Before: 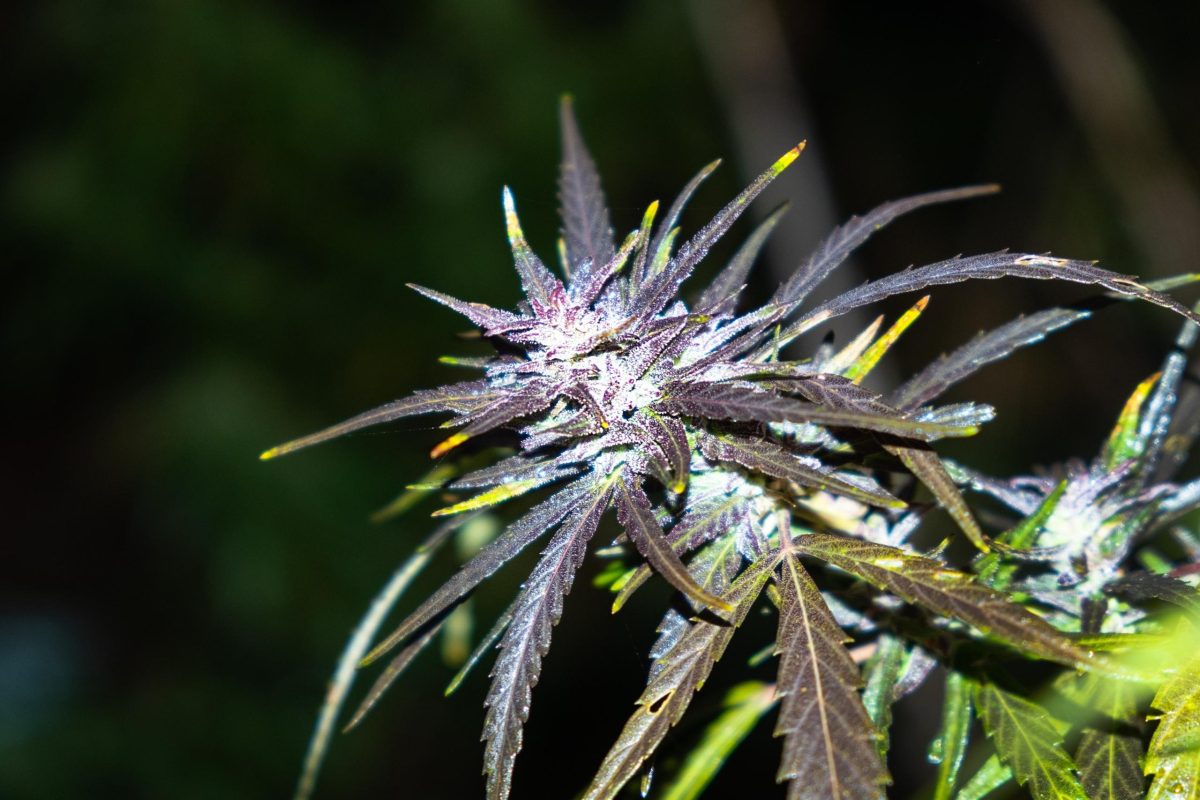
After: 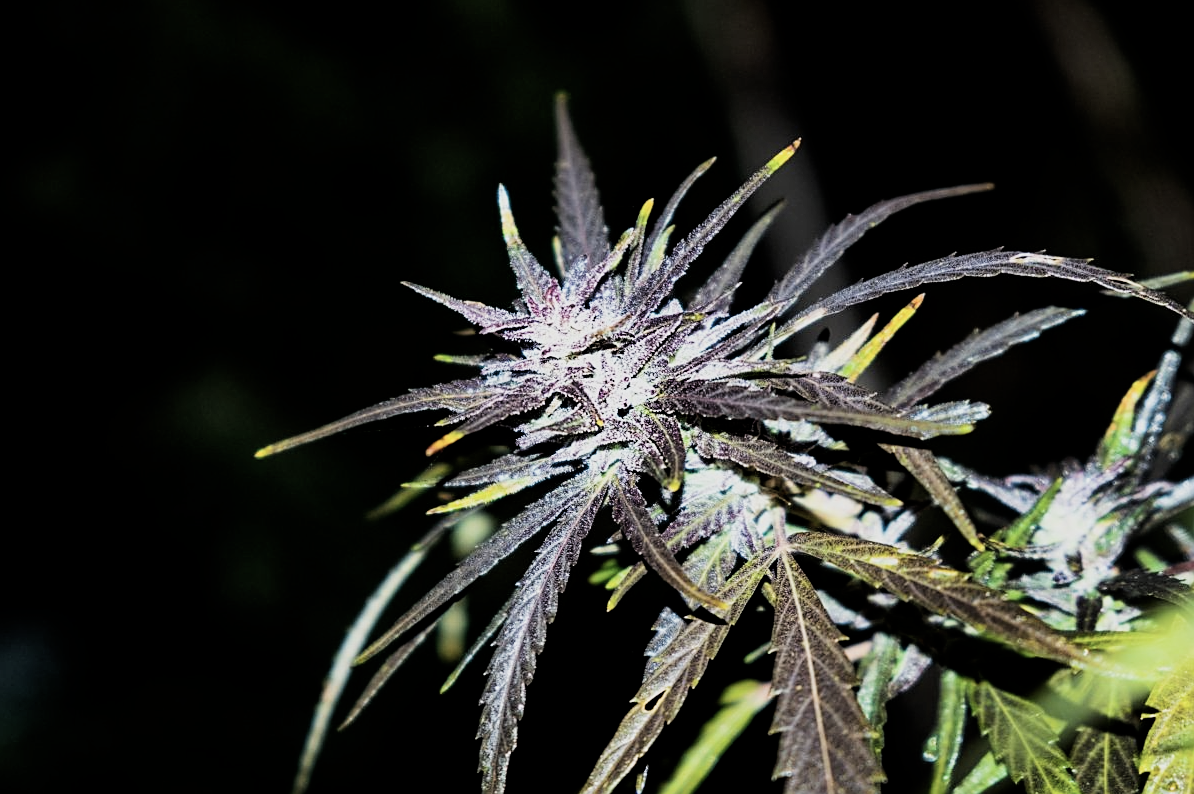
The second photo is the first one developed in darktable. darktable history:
sharpen: on, module defaults
filmic rgb: black relative exposure -5.01 EV, white relative exposure 3.98 EV, hardness 2.9, contrast 1.301, highlights saturation mix -29.75%
crop and rotate: left 0.474%, top 0.307%, bottom 0.37%
contrast brightness saturation: contrast 0.06, brightness -0.005, saturation -0.225
